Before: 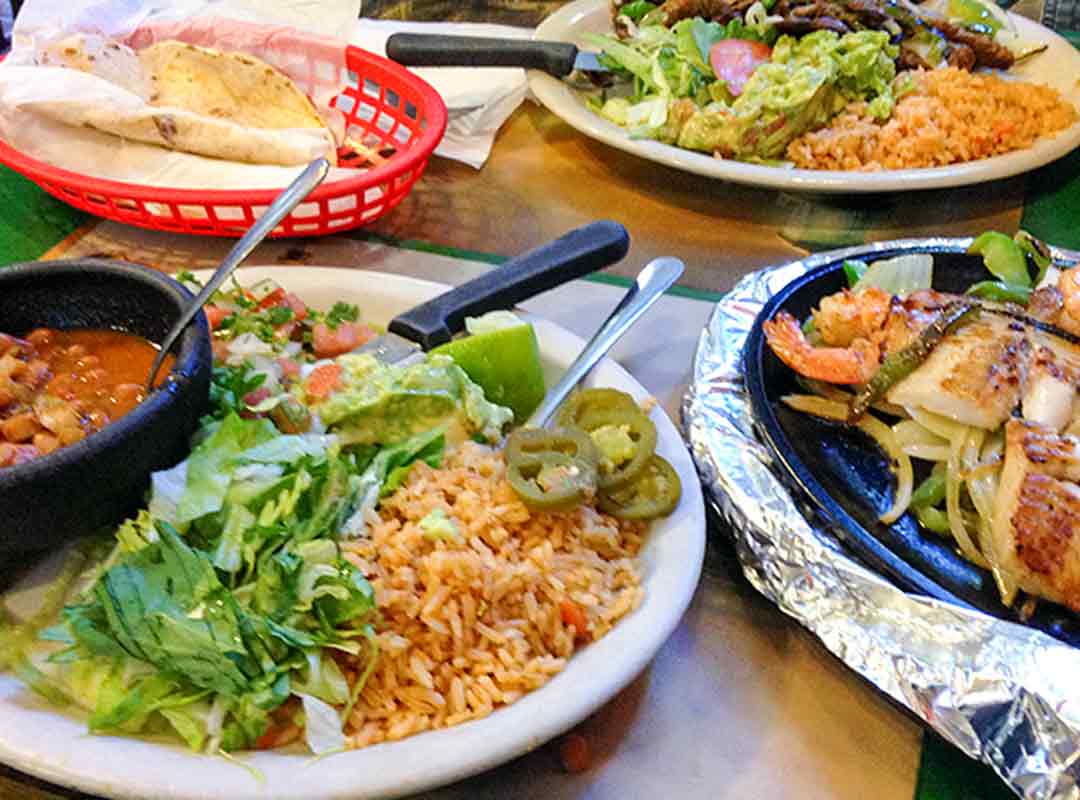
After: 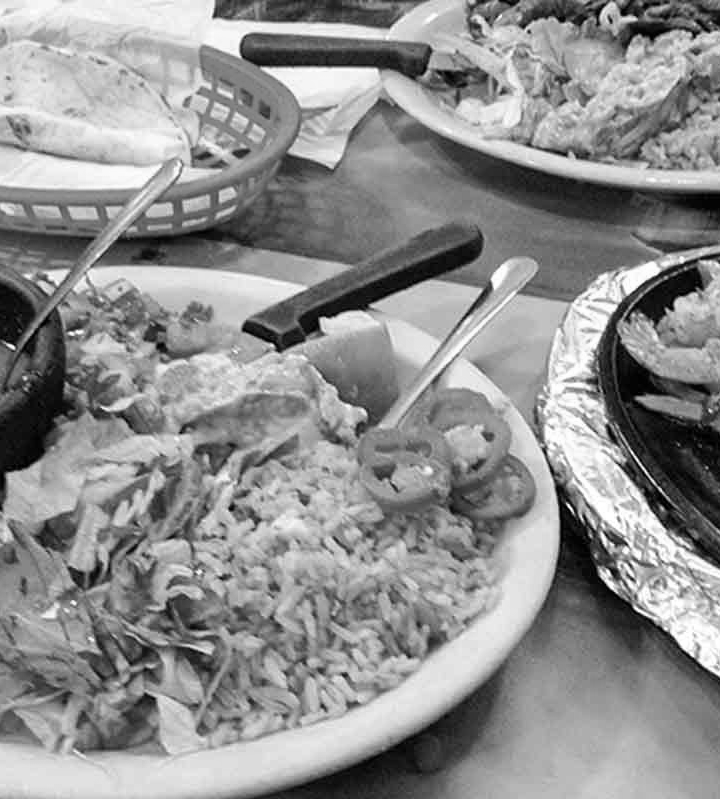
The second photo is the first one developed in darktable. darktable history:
crop and rotate: left 13.537%, right 19.796%
monochrome: on, module defaults
